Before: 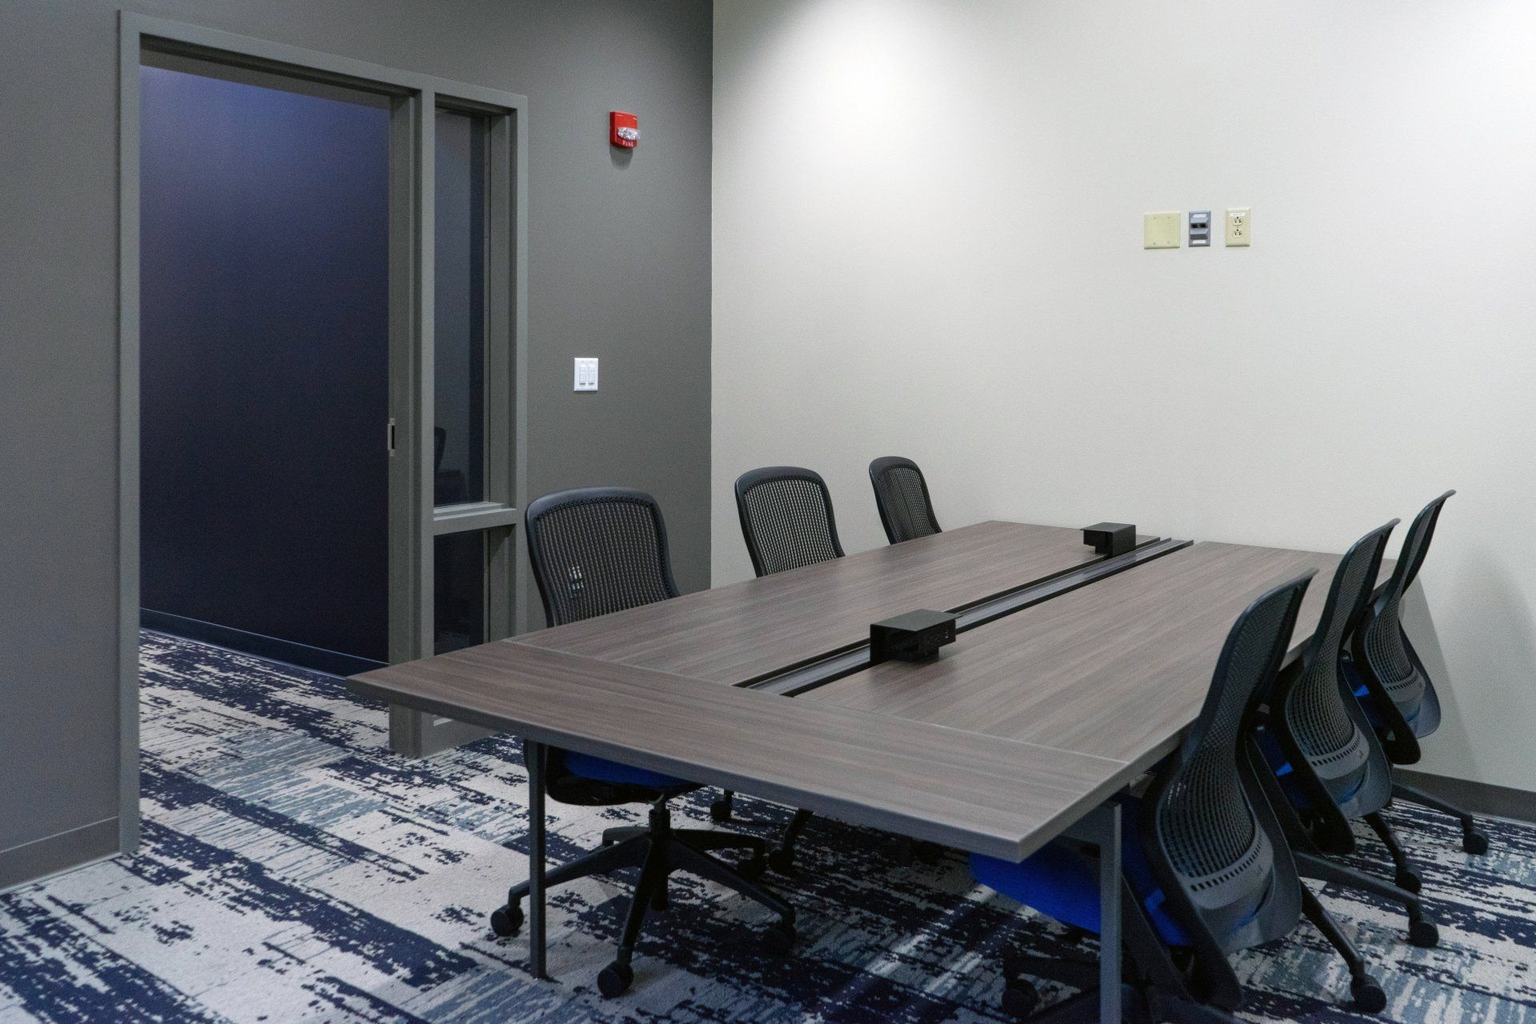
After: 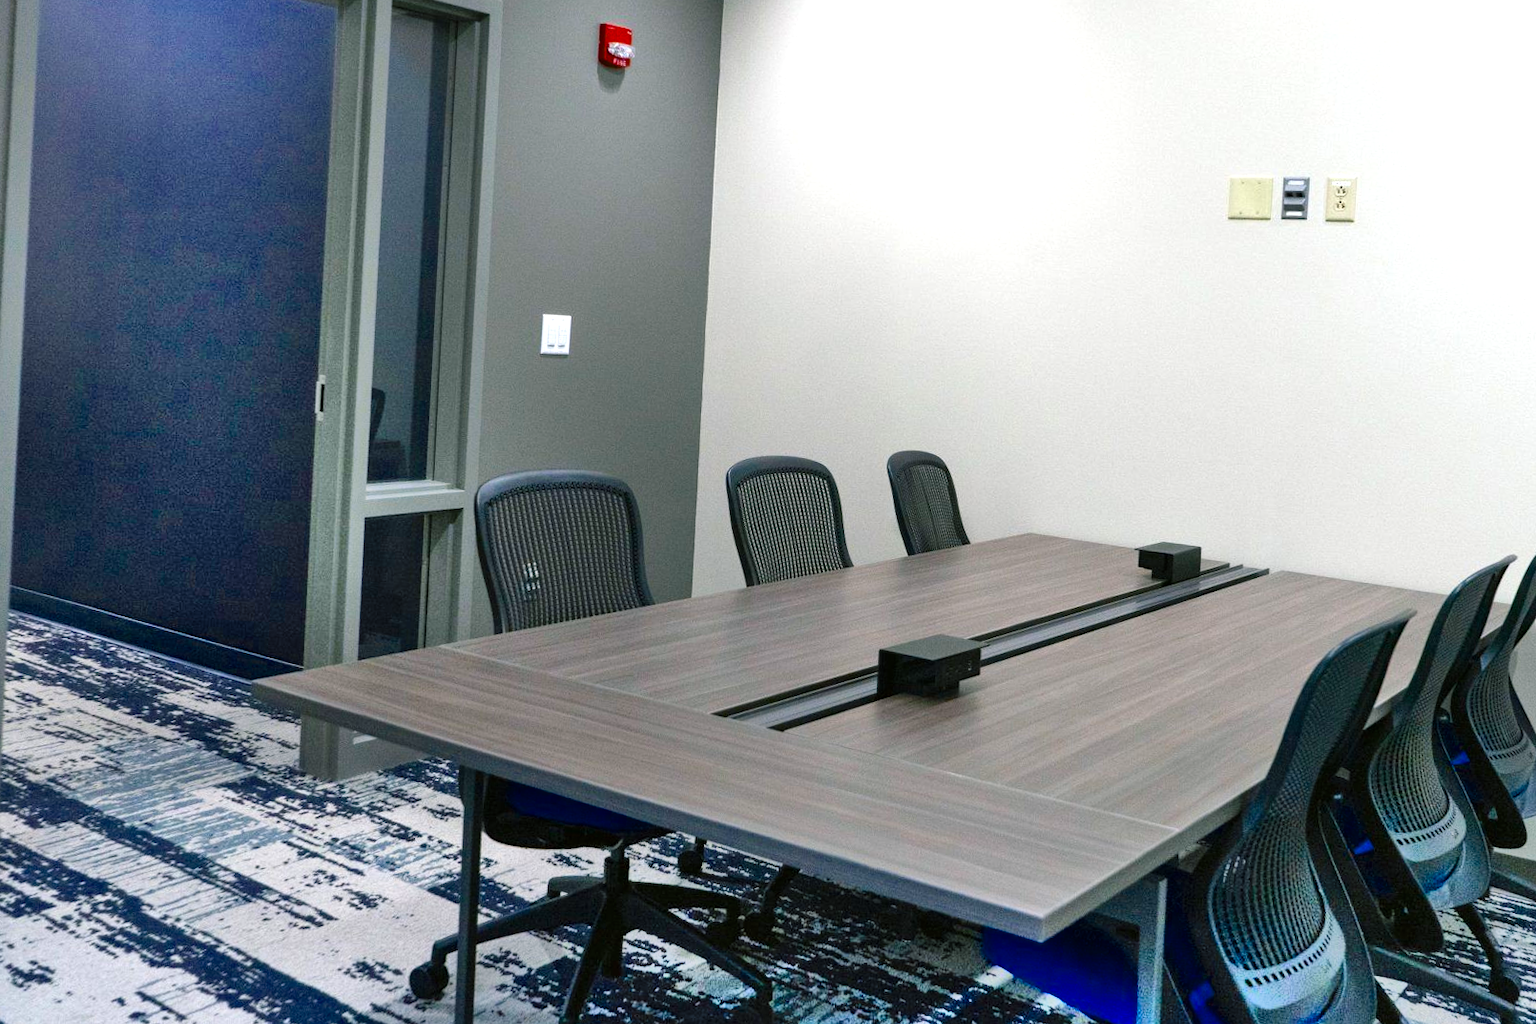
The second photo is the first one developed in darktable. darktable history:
color balance rgb: shadows lift › luminance -8.092%, shadows lift › chroma 2.15%, shadows lift › hue 163.62°, perceptual saturation grading › global saturation 9.395%, perceptual saturation grading › highlights -13.462%, perceptual saturation grading › mid-tones 14.61%, perceptual saturation grading › shadows 22.246%, perceptual brilliance grading › global brilliance 18.509%, global vibrance 16.446%, saturation formula JzAzBz (2021)
shadows and highlights: shadows 76.61, highlights -25.47, soften with gaussian
crop and rotate: angle -2.89°, left 5.211%, top 5.22%, right 4.661%, bottom 4.587%
exposure: exposure 0.078 EV, compensate exposure bias true, compensate highlight preservation false
